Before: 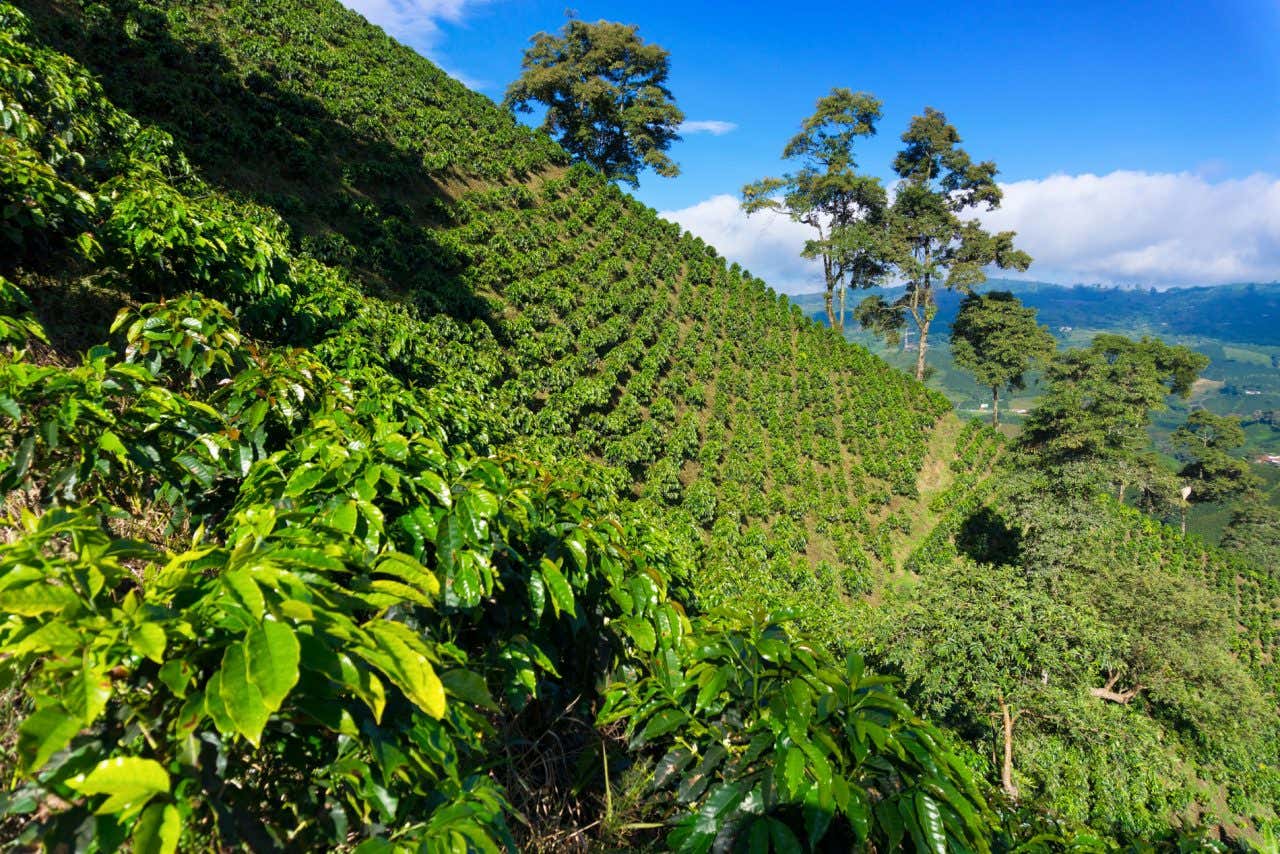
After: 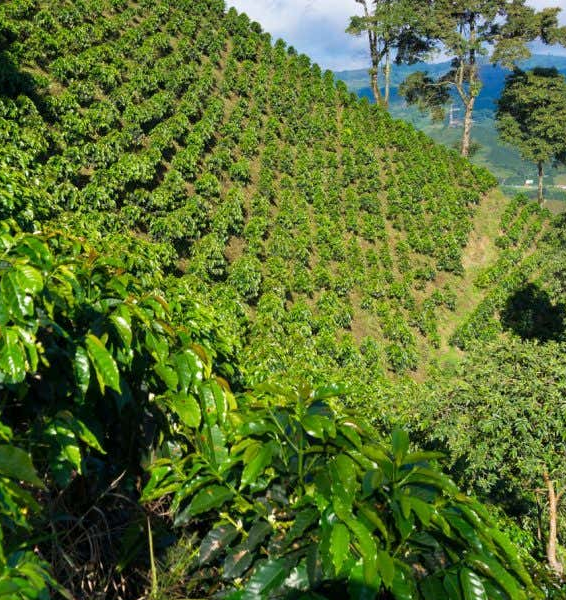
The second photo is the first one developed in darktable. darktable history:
crop: left 35.561%, top 26.284%, right 20.182%, bottom 3.372%
